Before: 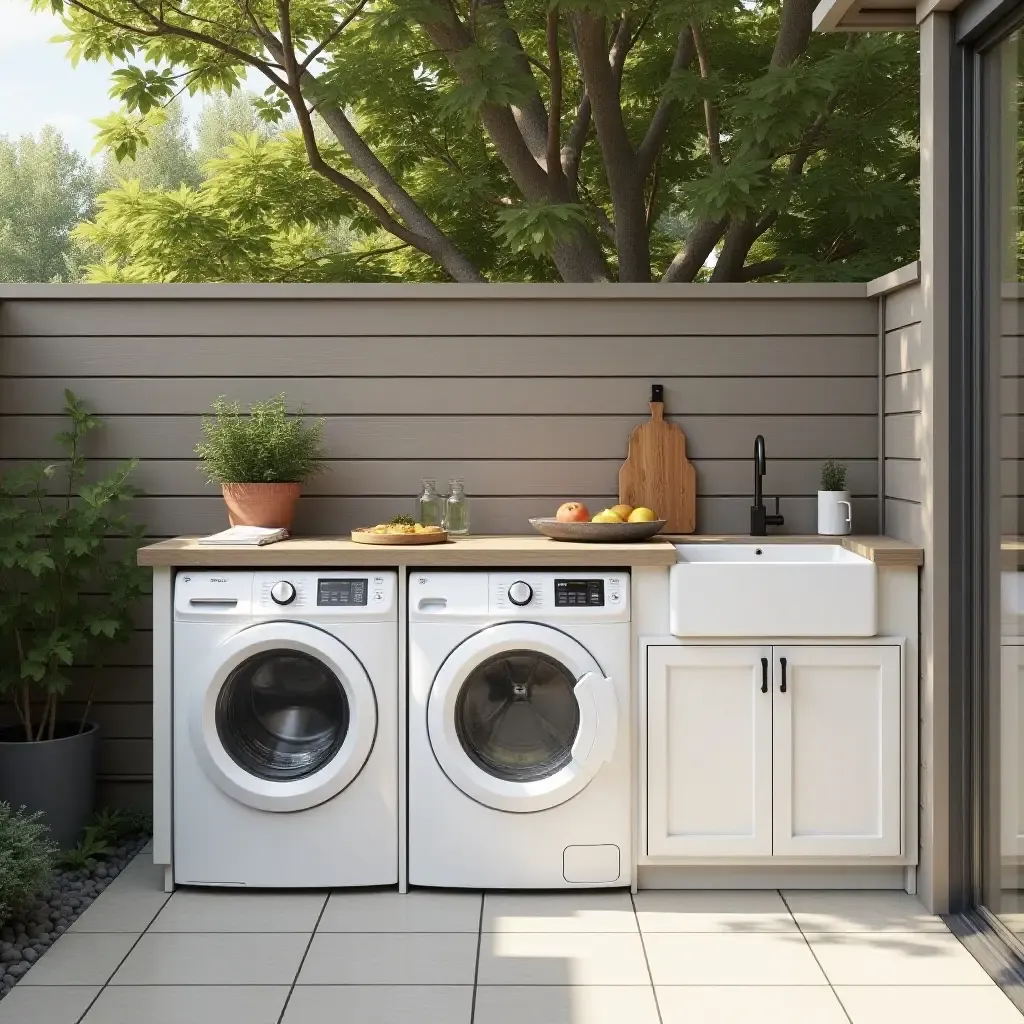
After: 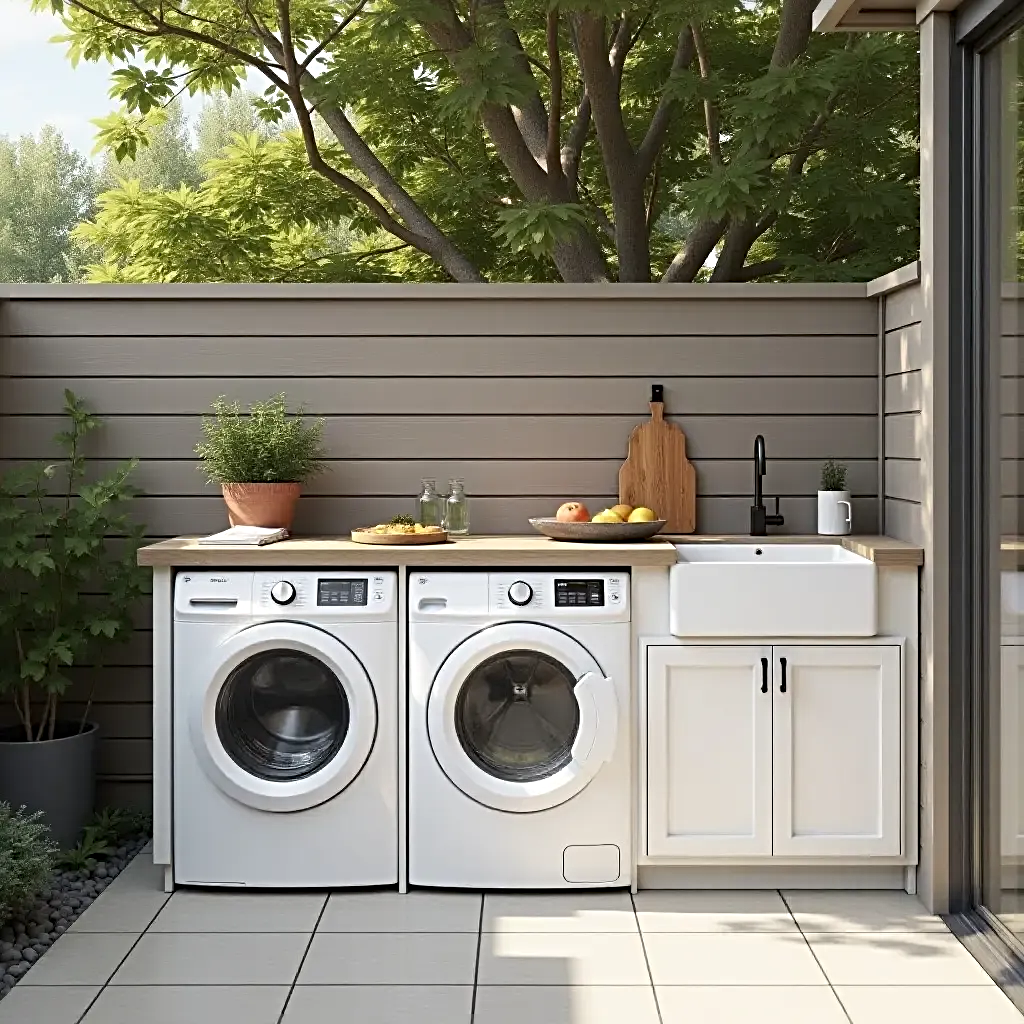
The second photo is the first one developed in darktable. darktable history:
sharpen: radius 3.948
